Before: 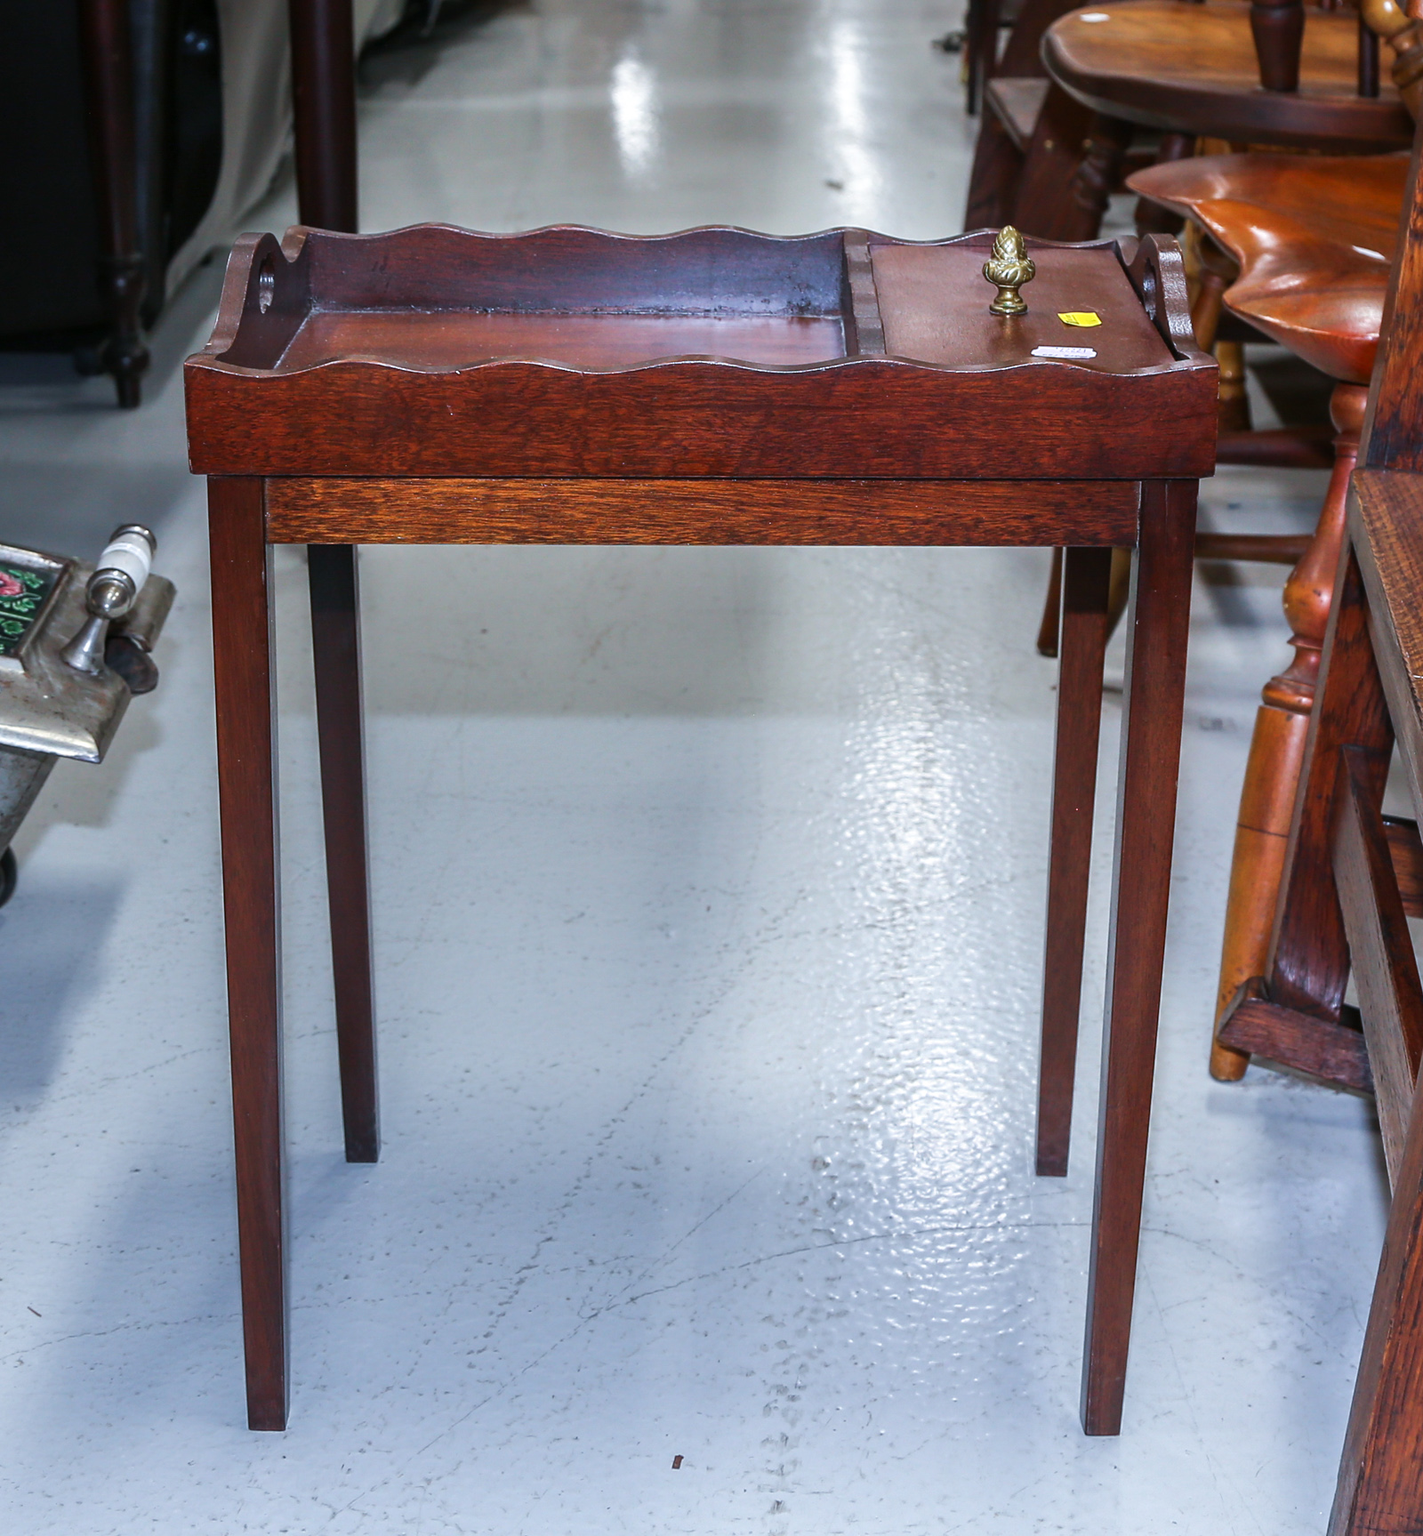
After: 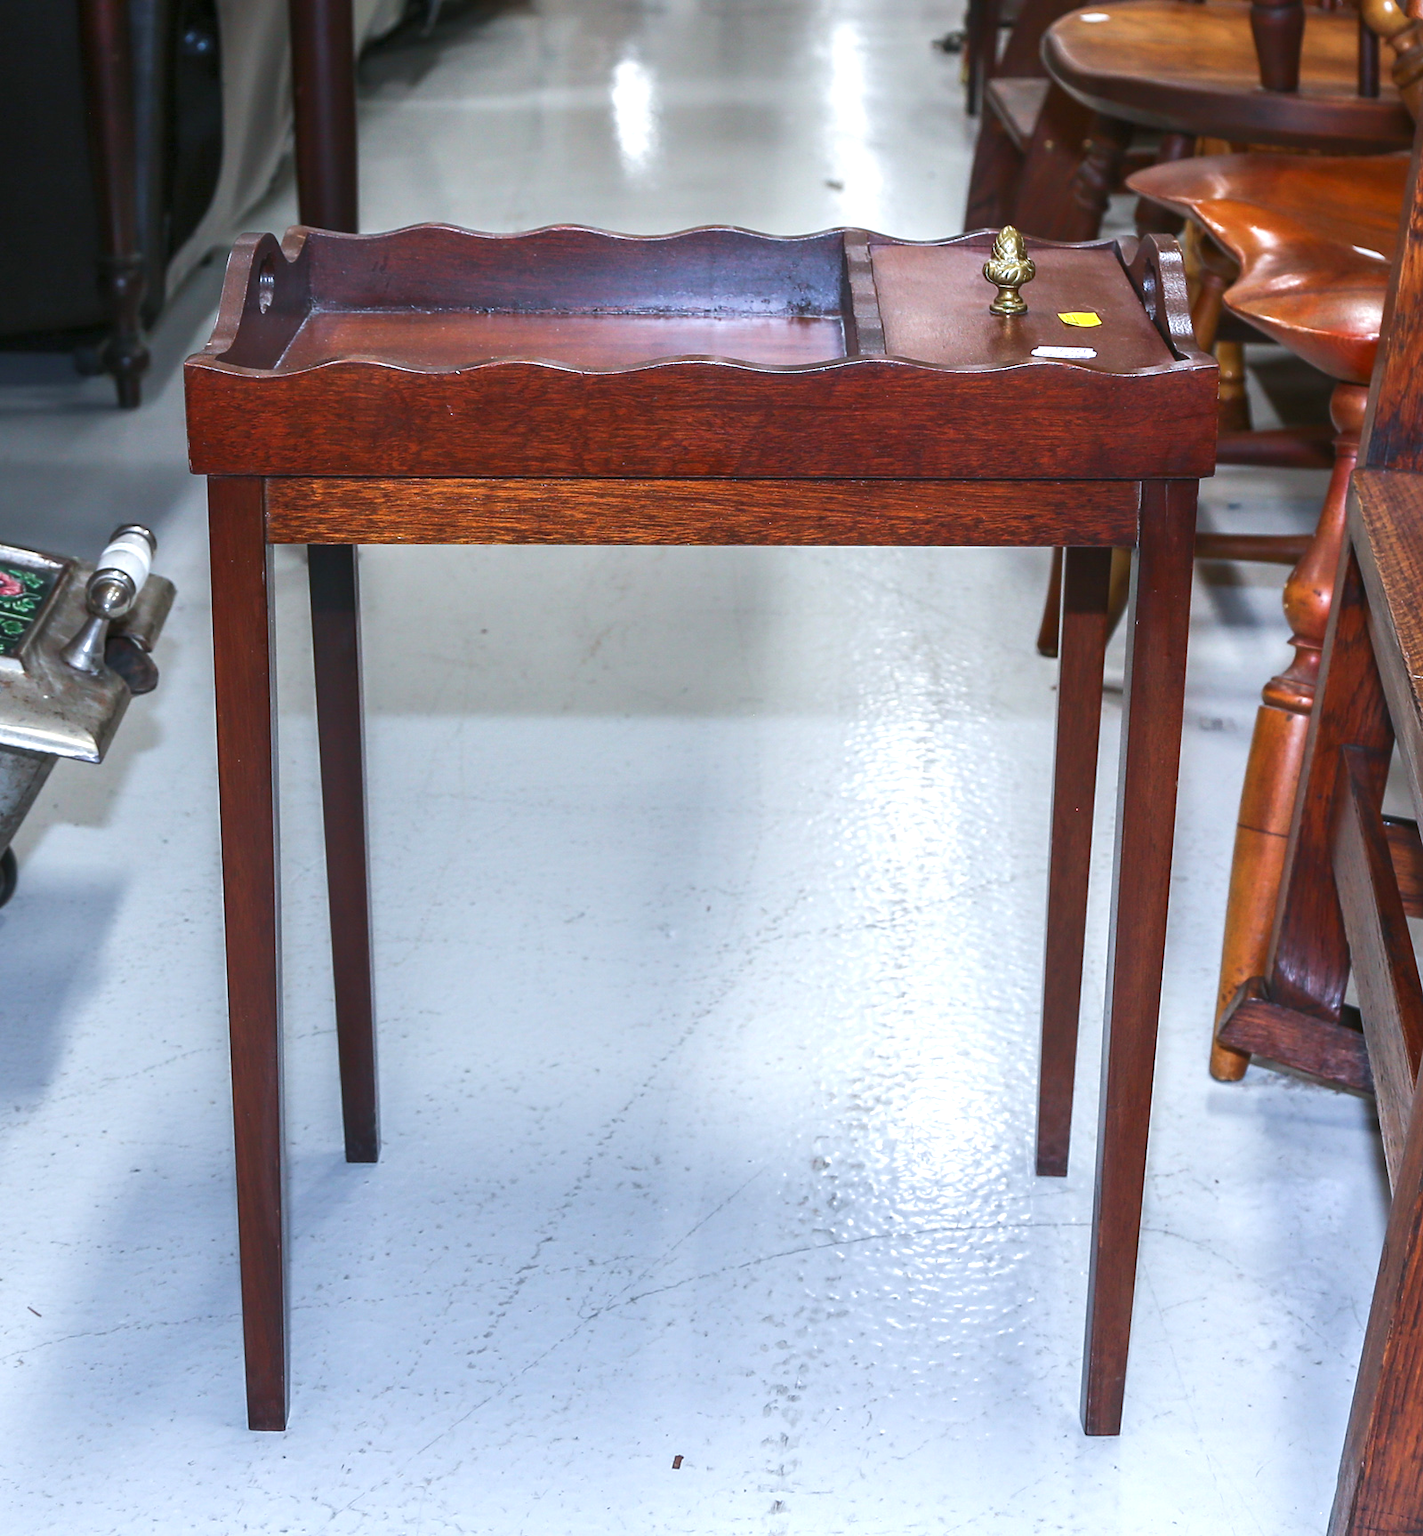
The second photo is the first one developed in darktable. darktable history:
exposure: black level correction 0, exposure 0.678 EV, compensate highlight preservation false
tone equalizer: -8 EV 0.275 EV, -7 EV 0.389 EV, -6 EV 0.424 EV, -5 EV 0.249 EV, -3 EV -0.261 EV, -2 EV -0.446 EV, -1 EV -0.41 EV, +0 EV -0.223 EV
